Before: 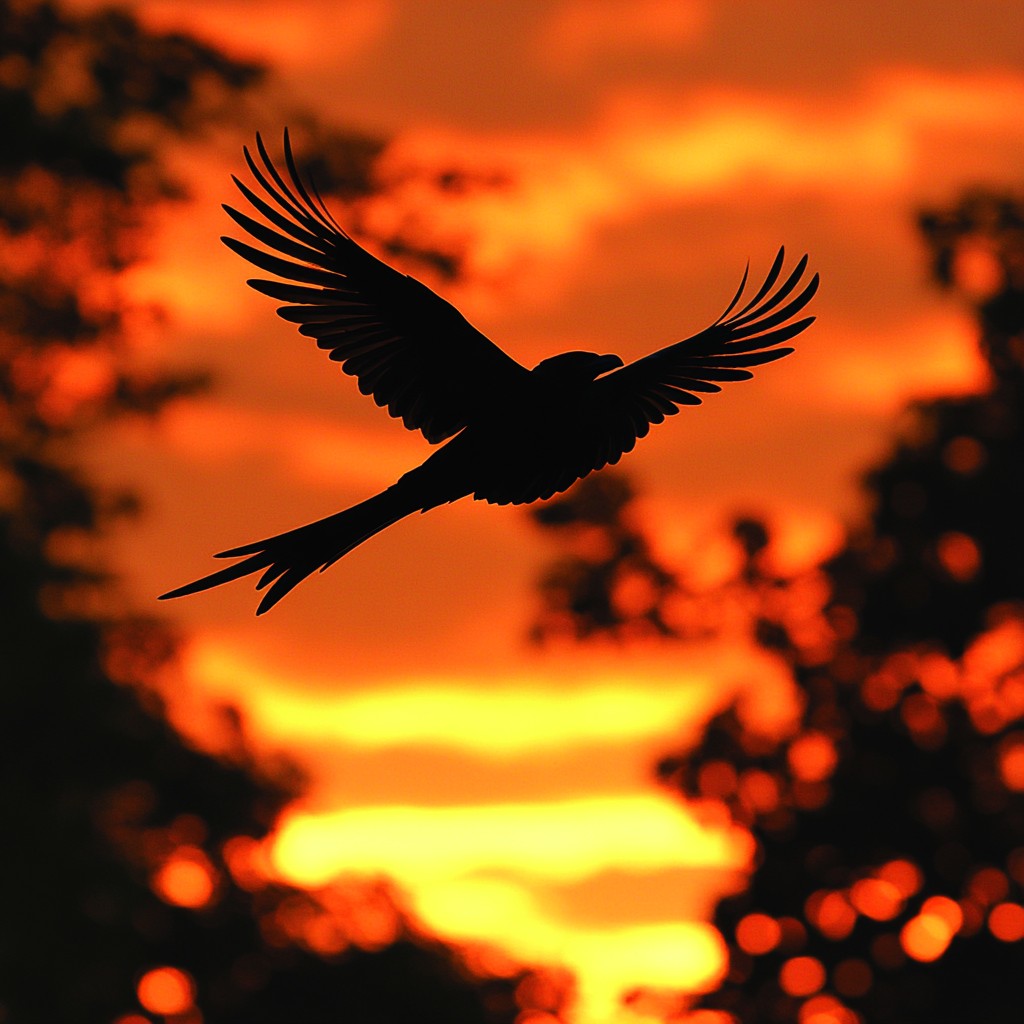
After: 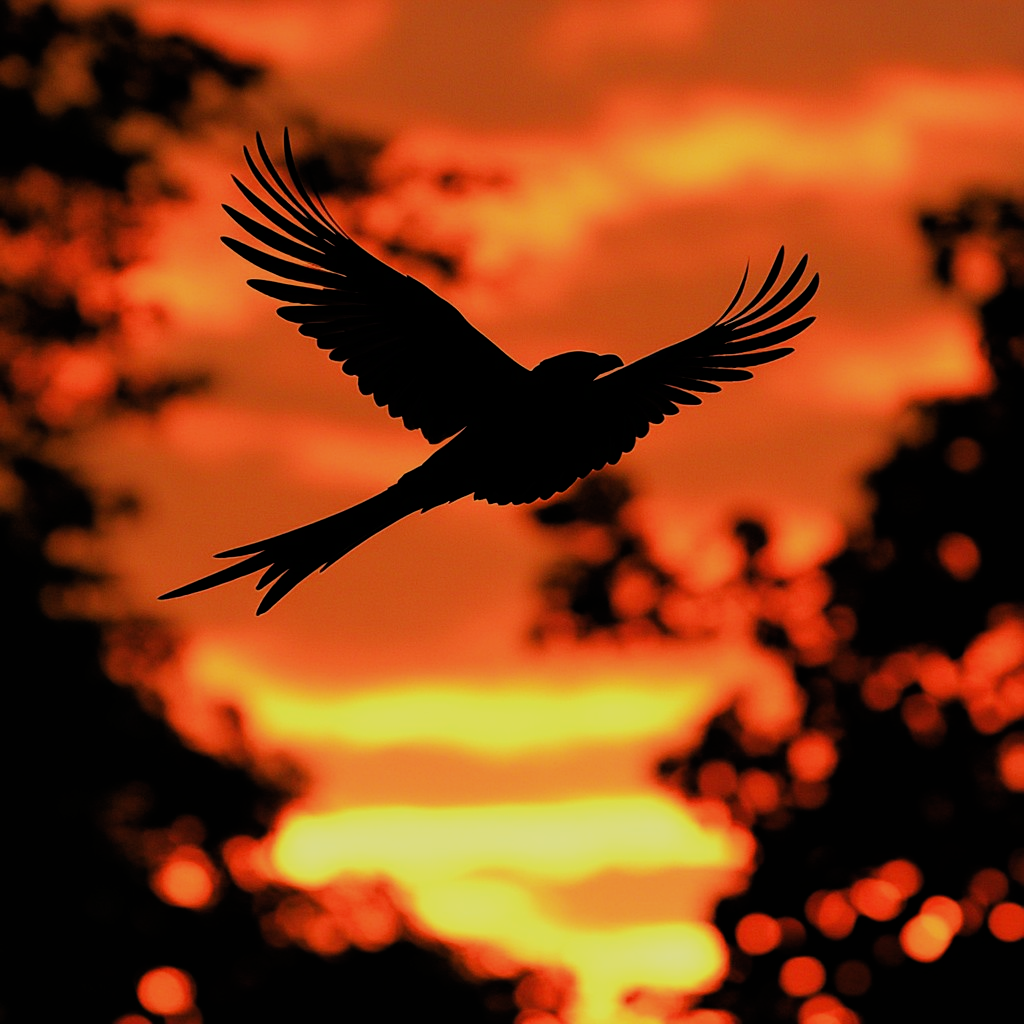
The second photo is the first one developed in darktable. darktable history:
filmic rgb: black relative exposure -7.95 EV, white relative exposure 4.19 EV, hardness 4.09, latitude 52.05%, contrast 1.014, shadows ↔ highlights balance 6.01%
